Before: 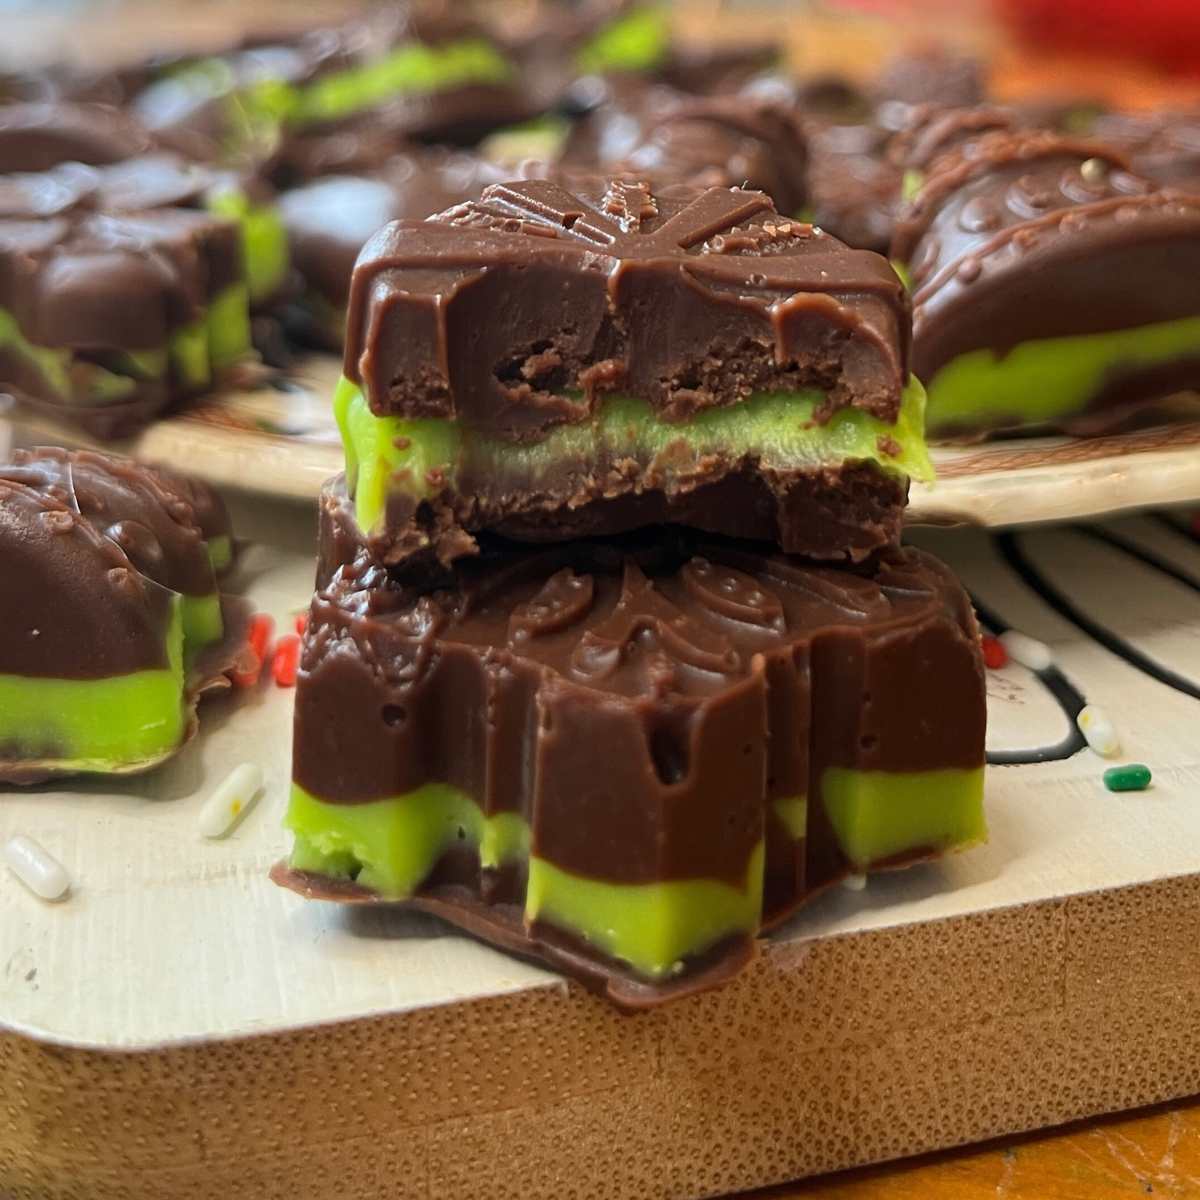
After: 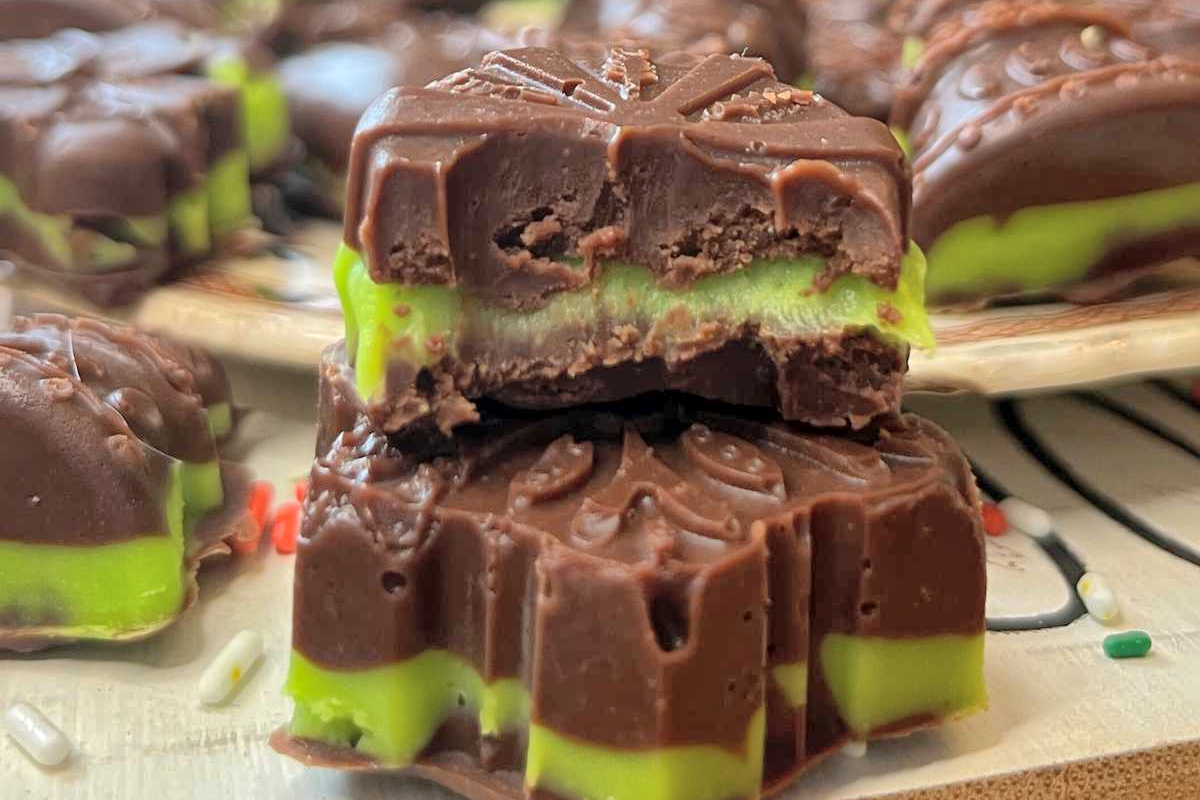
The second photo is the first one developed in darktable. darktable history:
global tonemap: drago (1, 100), detail 1
crop: top 11.166%, bottom 22.168%
shadows and highlights: on, module defaults
